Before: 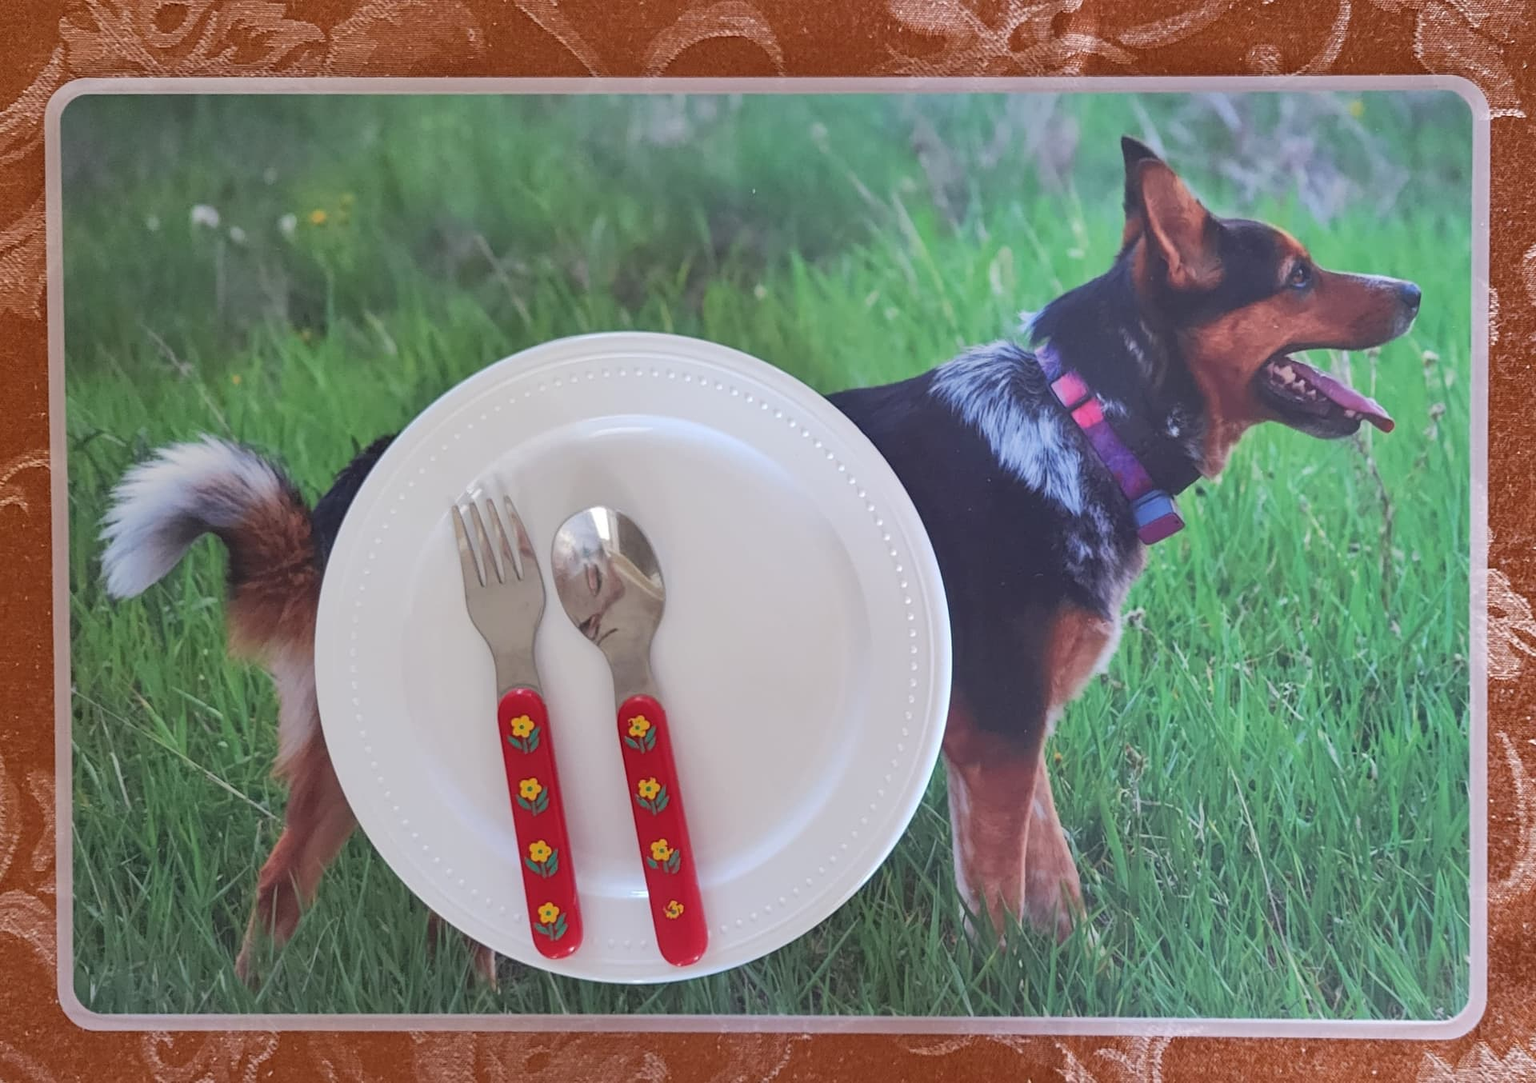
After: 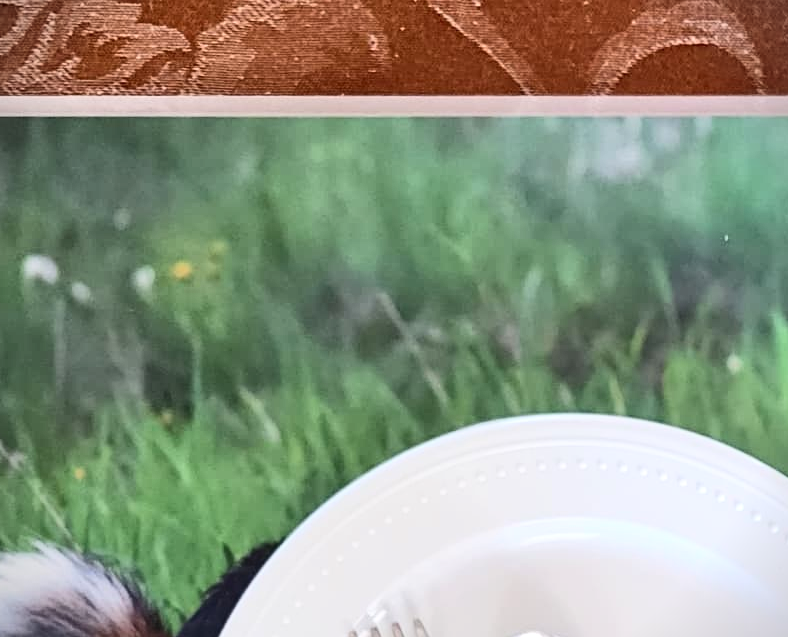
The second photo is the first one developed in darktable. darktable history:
crop and rotate: left 11.295%, top 0.077%, right 47.64%, bottom 52.861%
vignetting: fall-off start 99.33%
contrast brightness saturation: contrast 0.299
exposure: exposure 0.295 EV, compensate highlight preservation false
